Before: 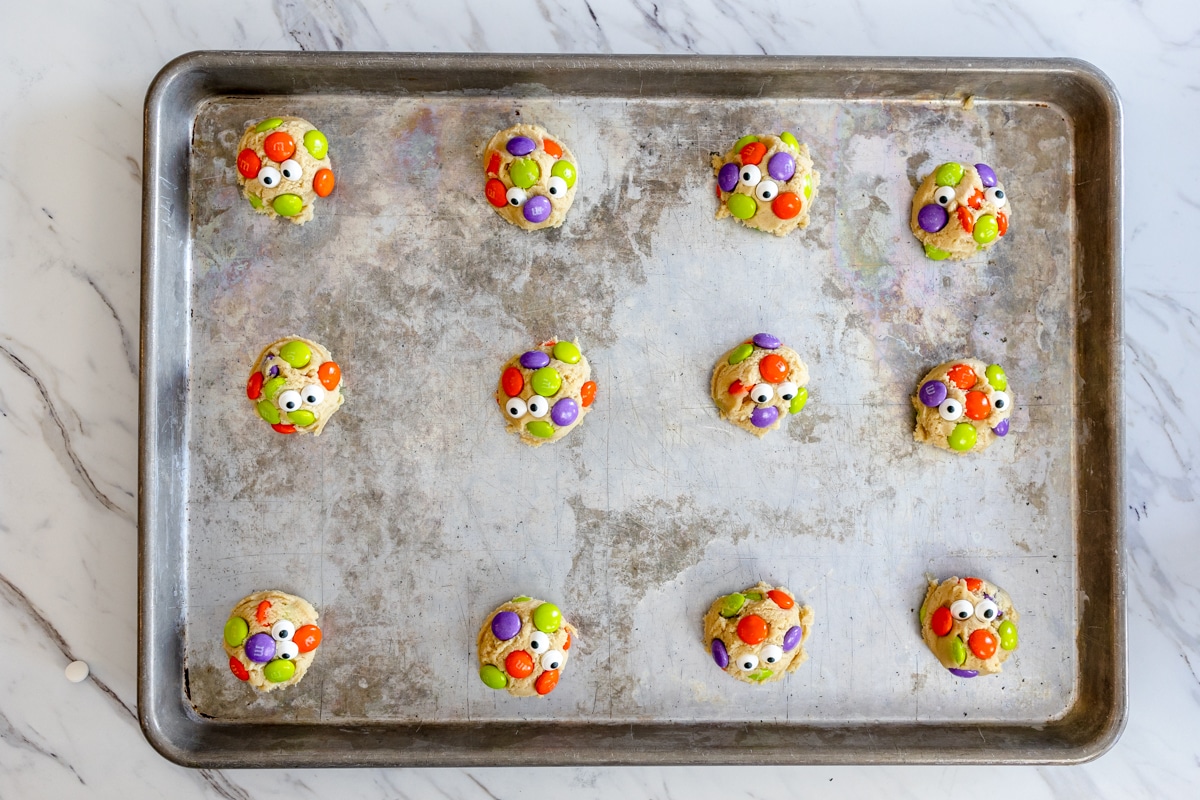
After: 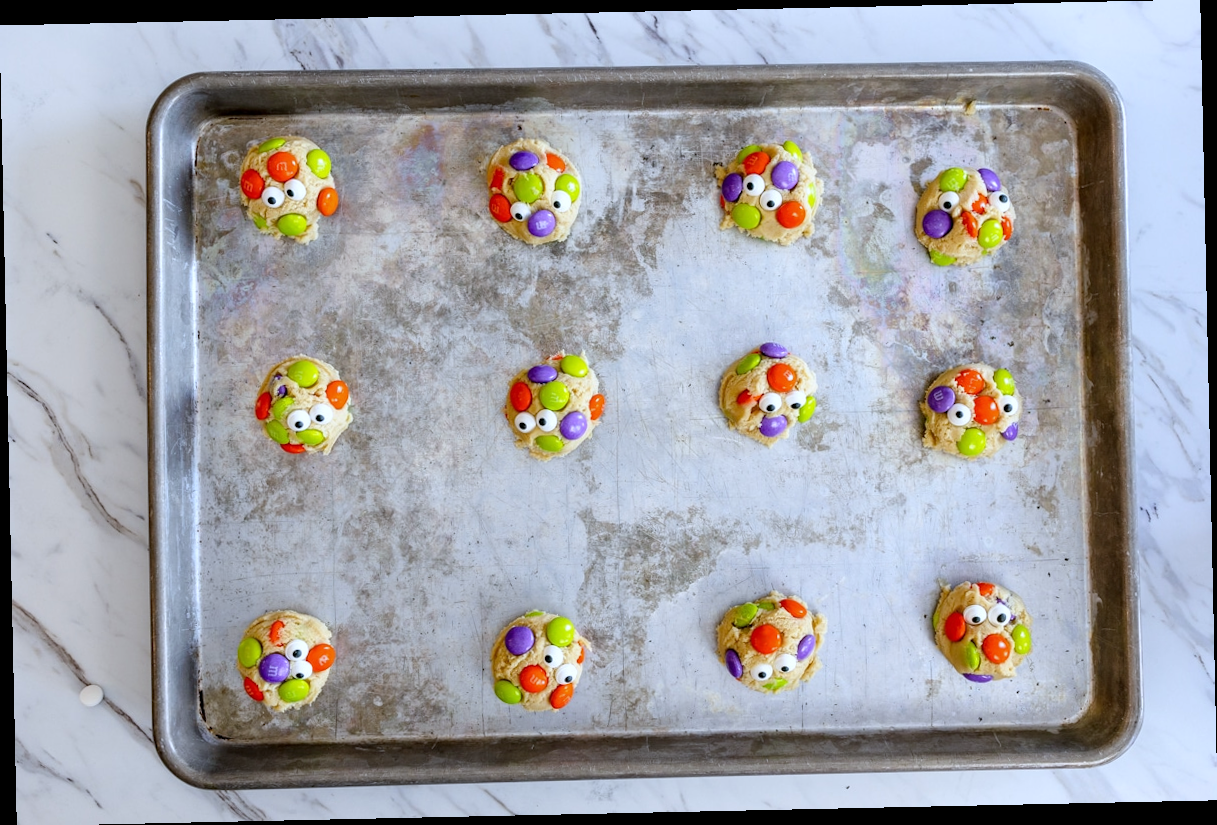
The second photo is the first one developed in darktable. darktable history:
rotate and perspective: rotation -1.24°, automatic cropping off
white balance: red 0.954, blue 1.079
